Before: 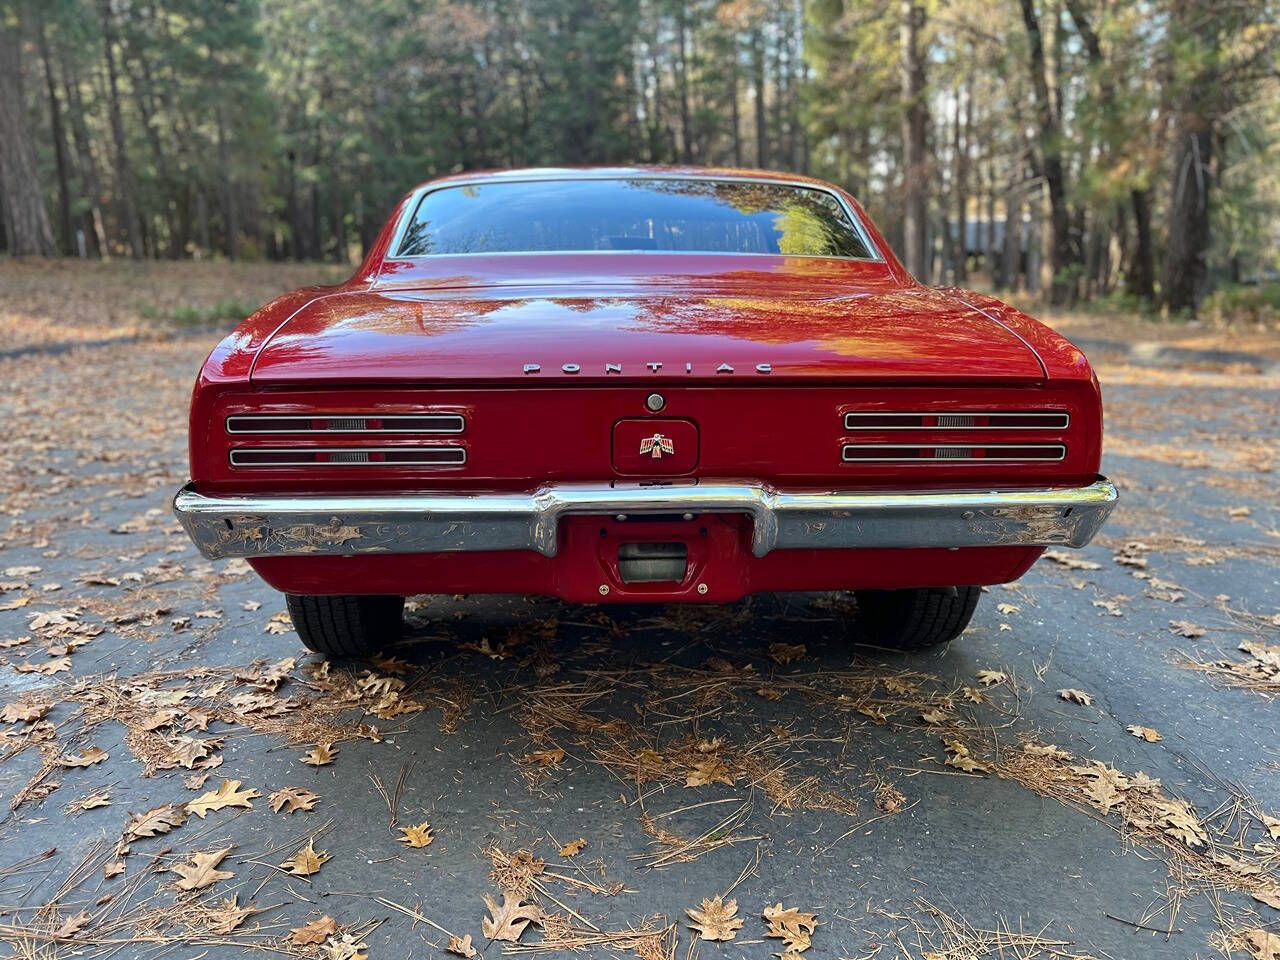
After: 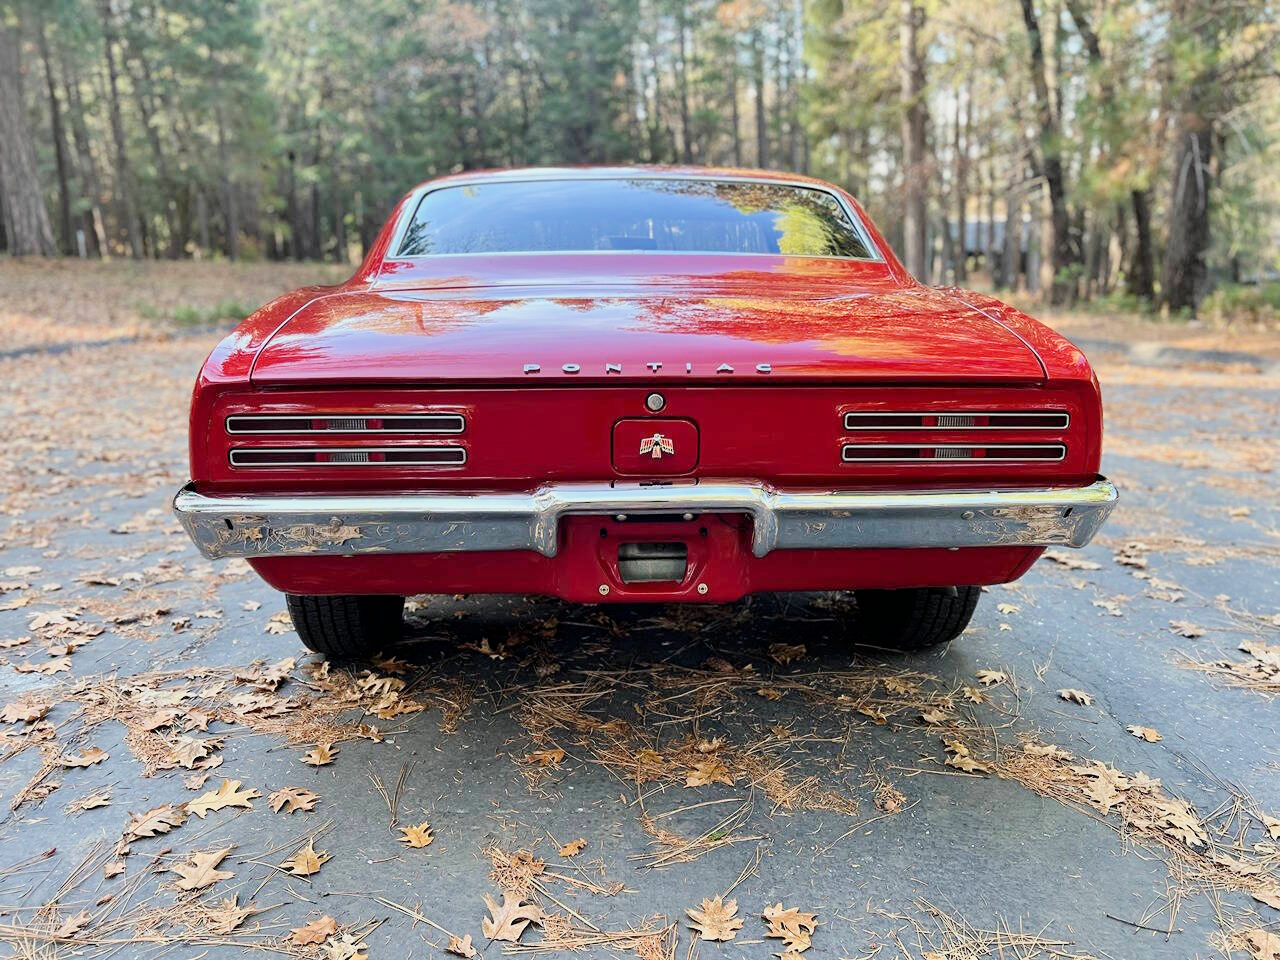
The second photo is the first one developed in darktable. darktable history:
exposure: exposure 1 EV, compensate highlight preservation false
filmic rgb: black relative exposure -7.65 EV, white relative exposure 4.56 EV, threshold 2.99 EV, hardness 3.61, enable highlight reconstruction true
